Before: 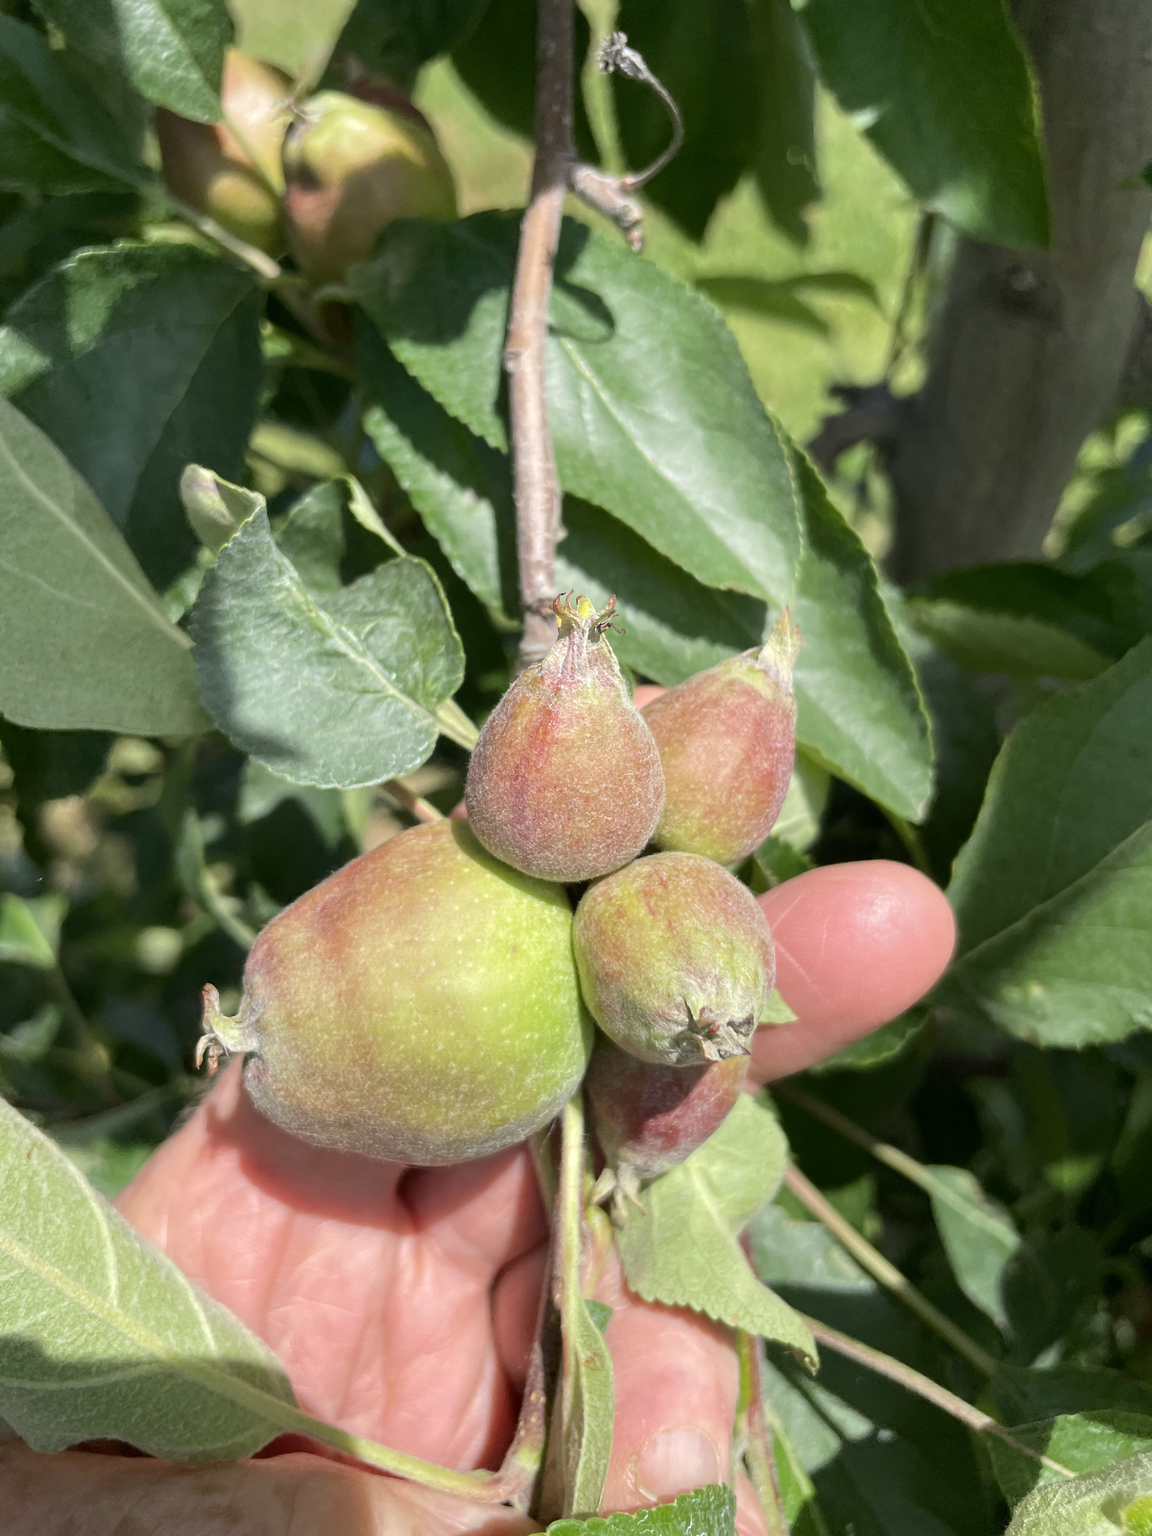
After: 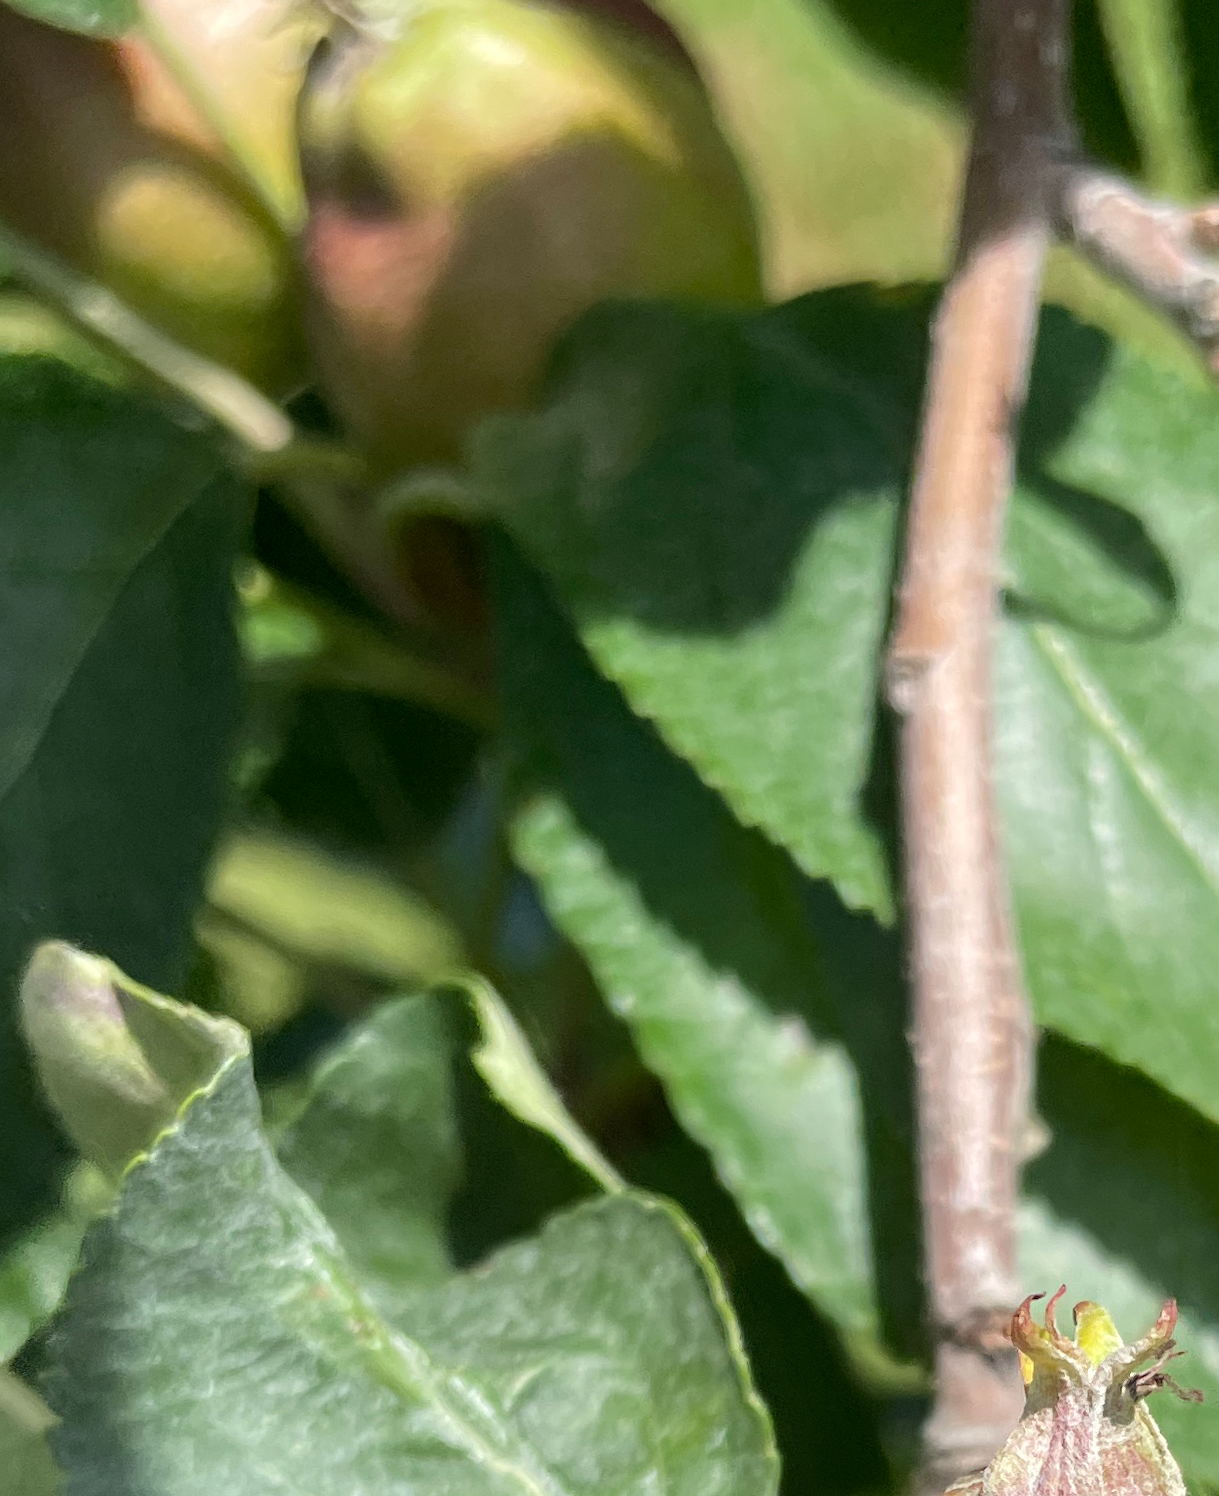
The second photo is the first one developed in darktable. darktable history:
rotate and perspective: rotation 0.226°, lens shift (vertical) -0.042, crop left 0.023, crop right 0.982, crop top 0.006, crop bottom 0.994
crop: left 15.452%, top 5.459%, right 43.956%, bottom 56.62%
